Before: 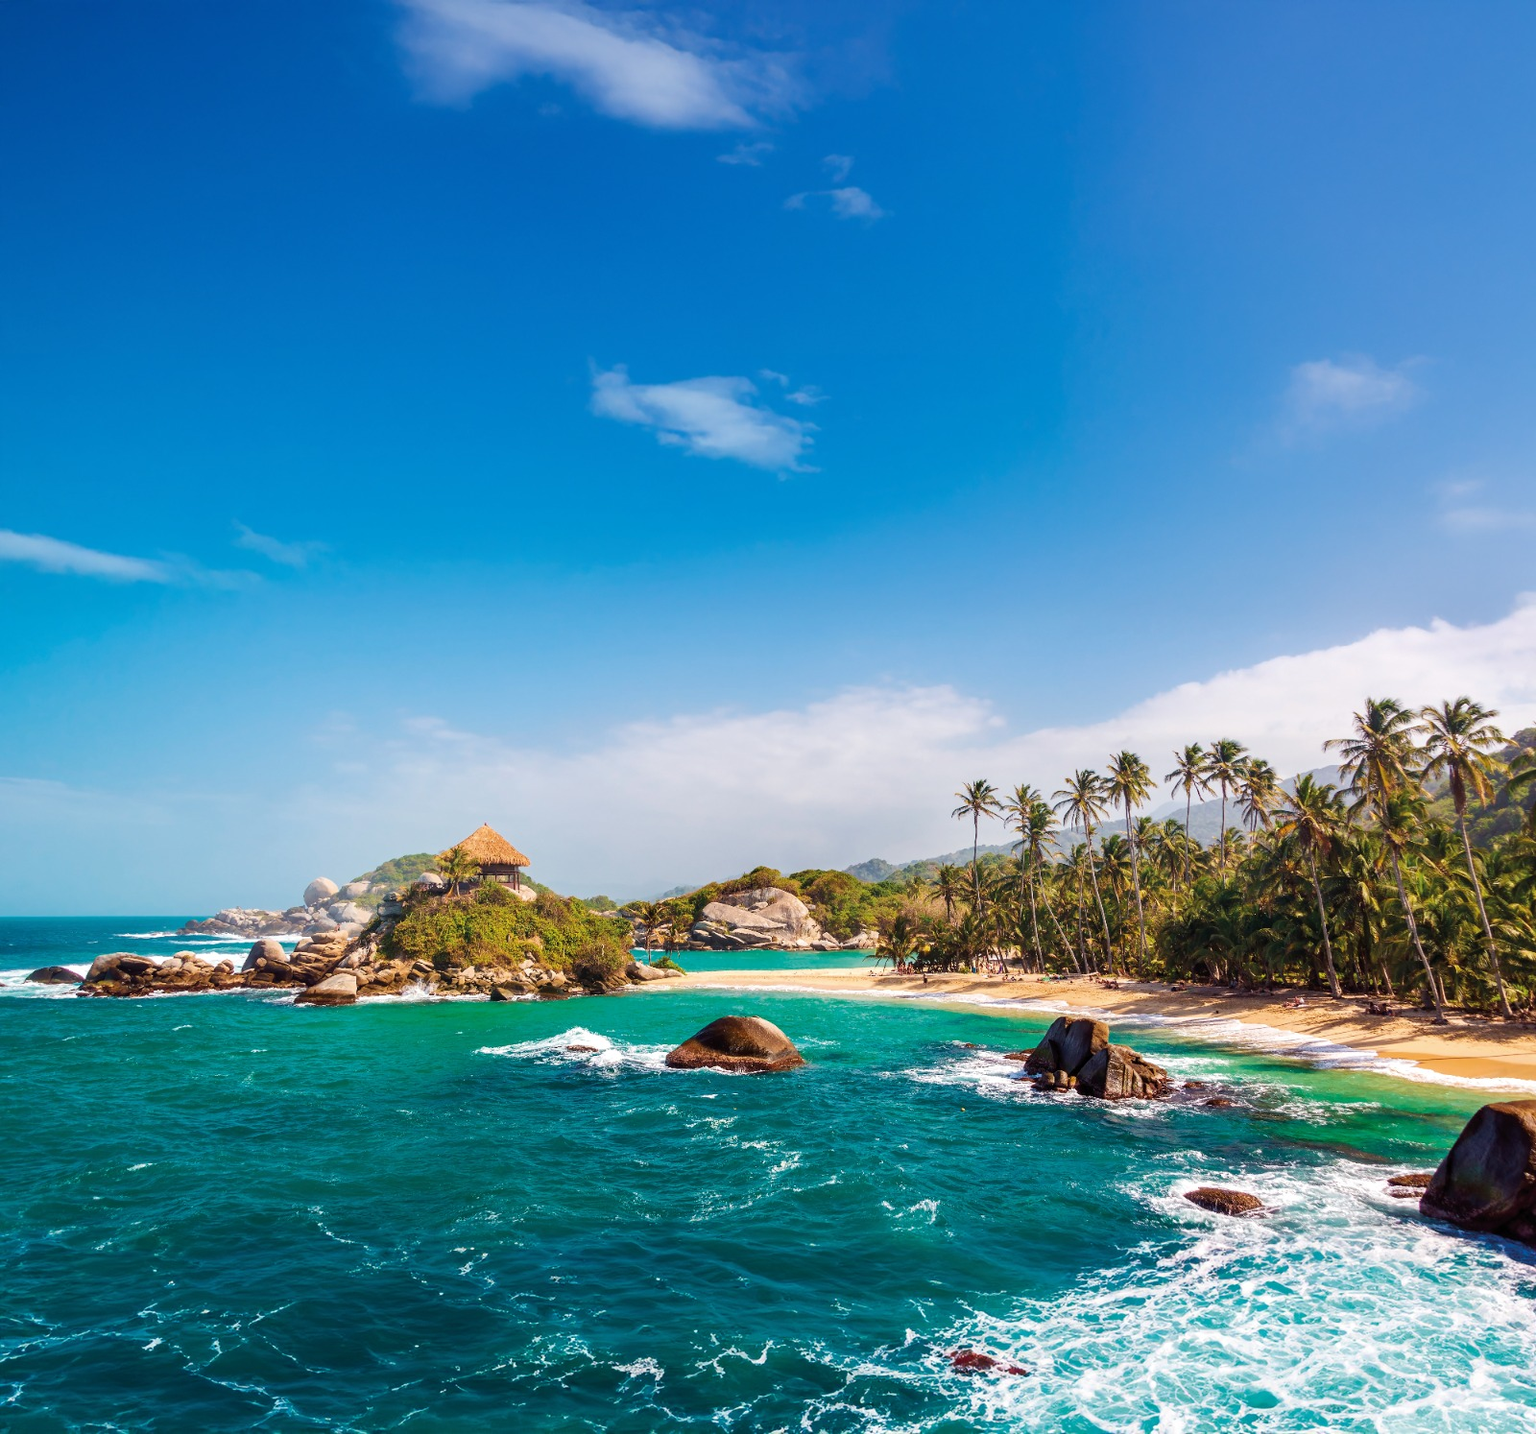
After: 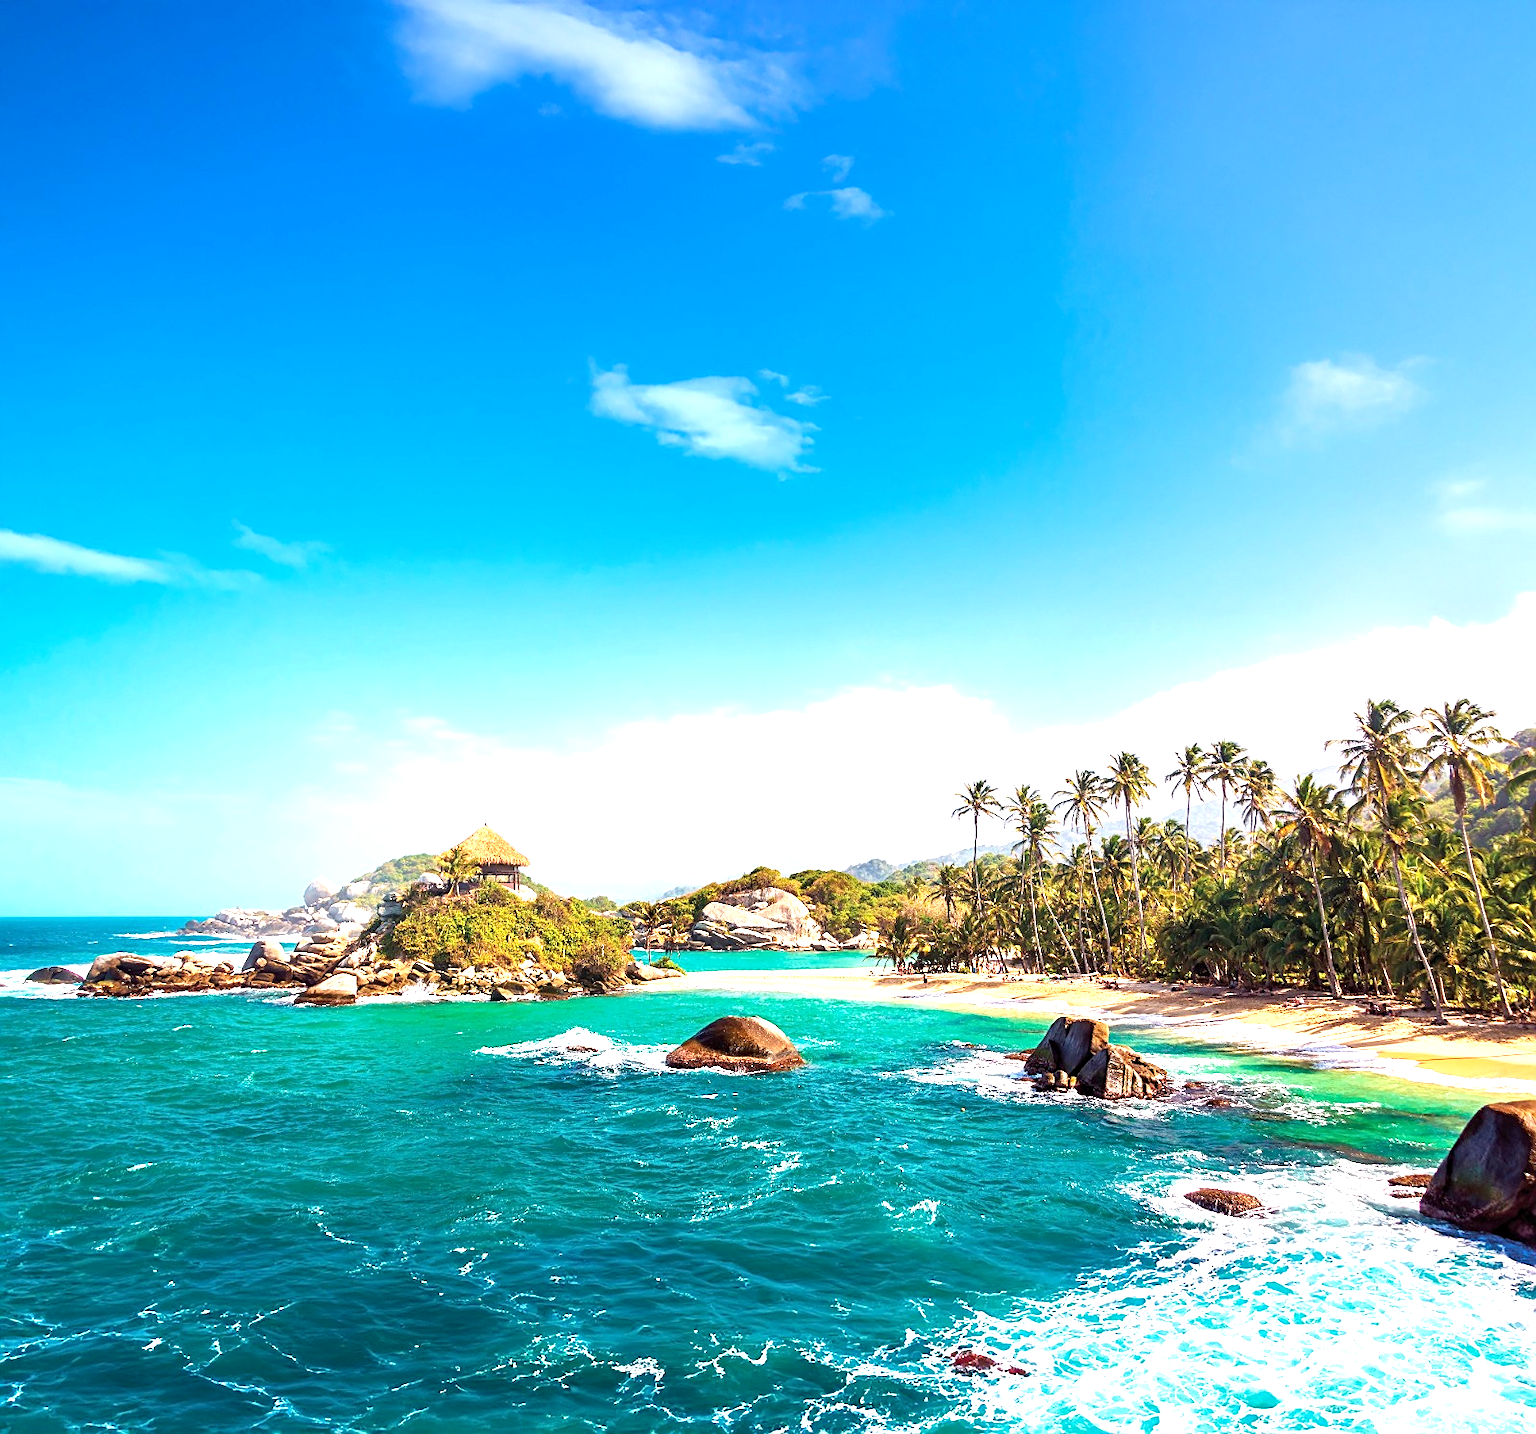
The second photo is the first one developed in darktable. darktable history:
sharpen: on, module defaults
exposure: black level correction 0.001, exposure 1.12 EV, compensate exposure bias true, compensate highlight preservation false
